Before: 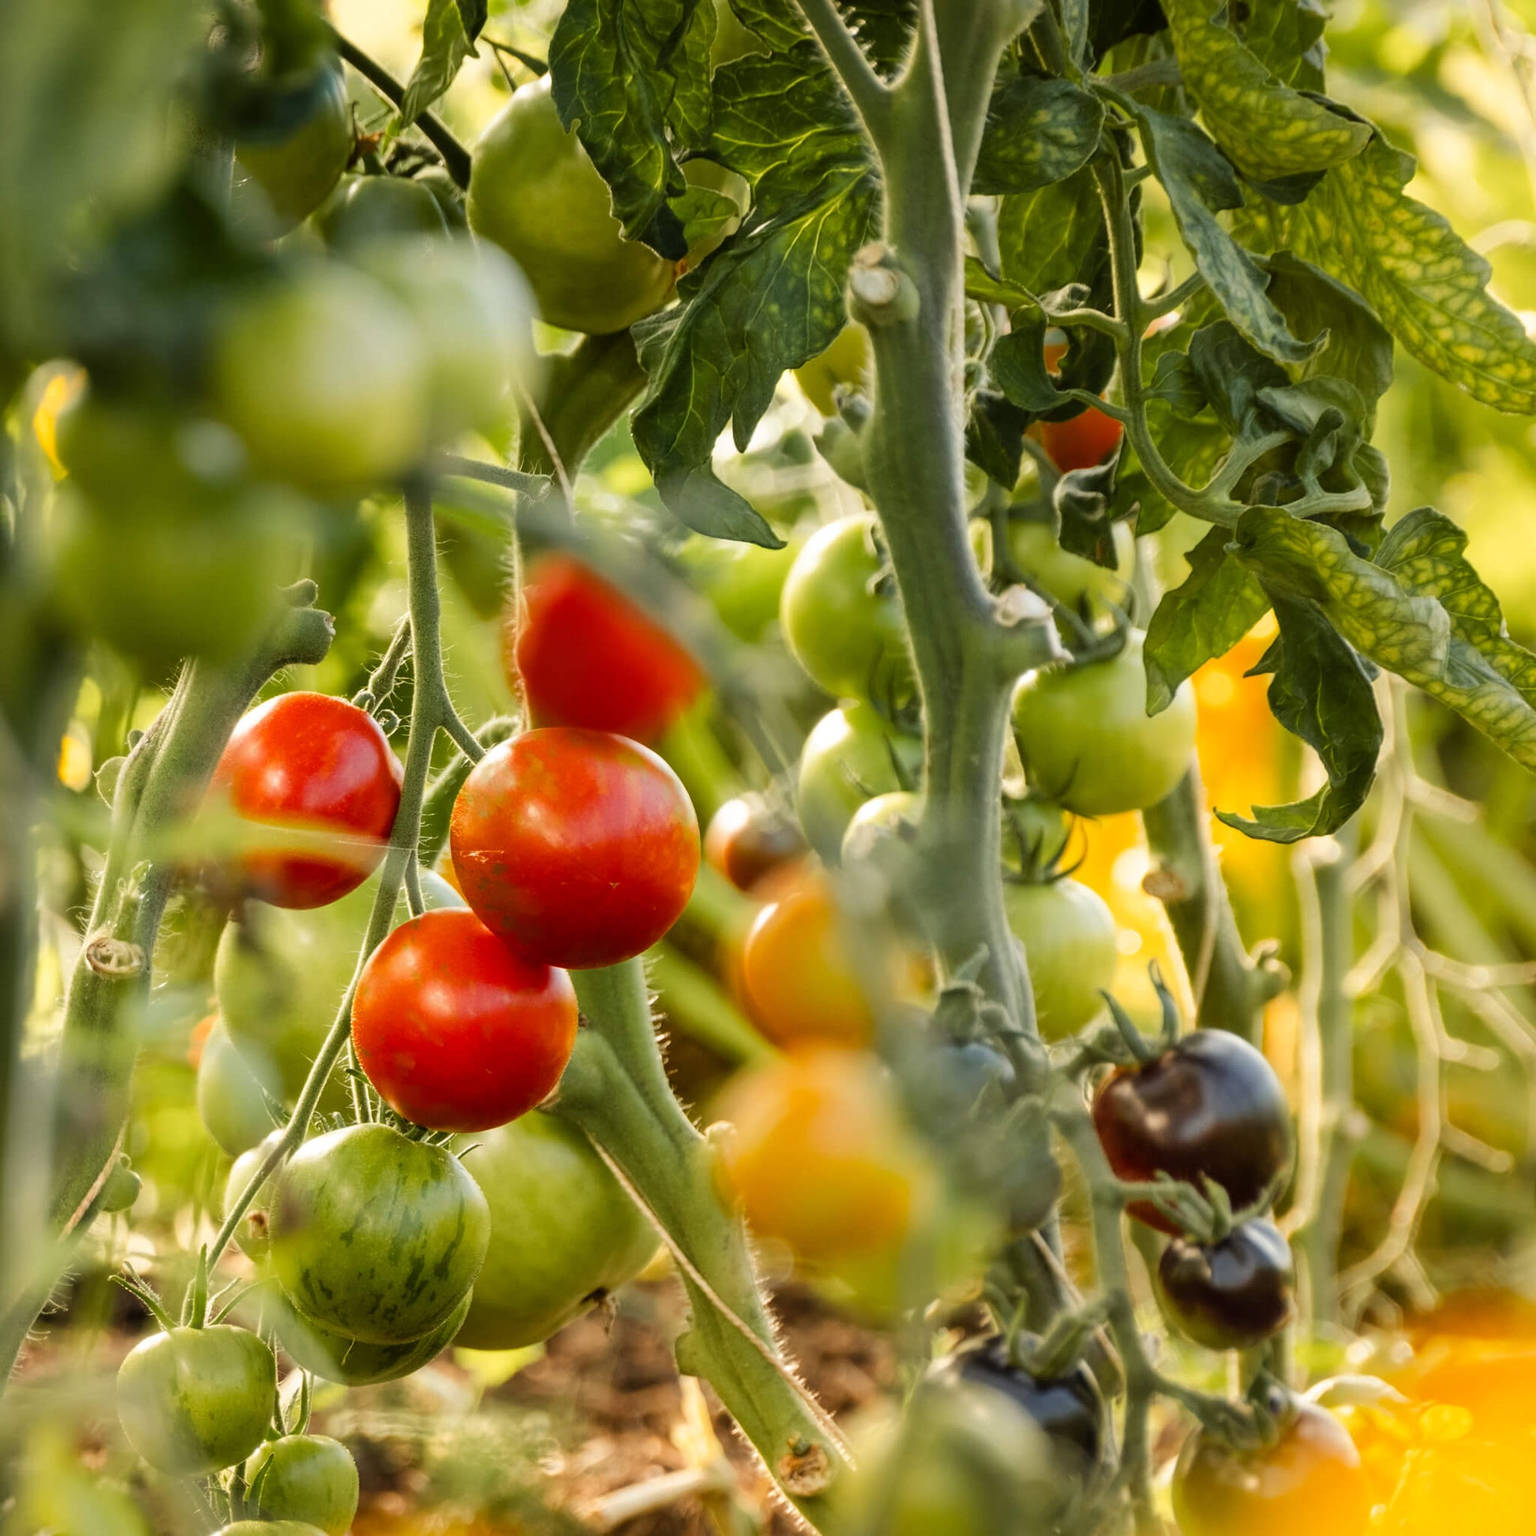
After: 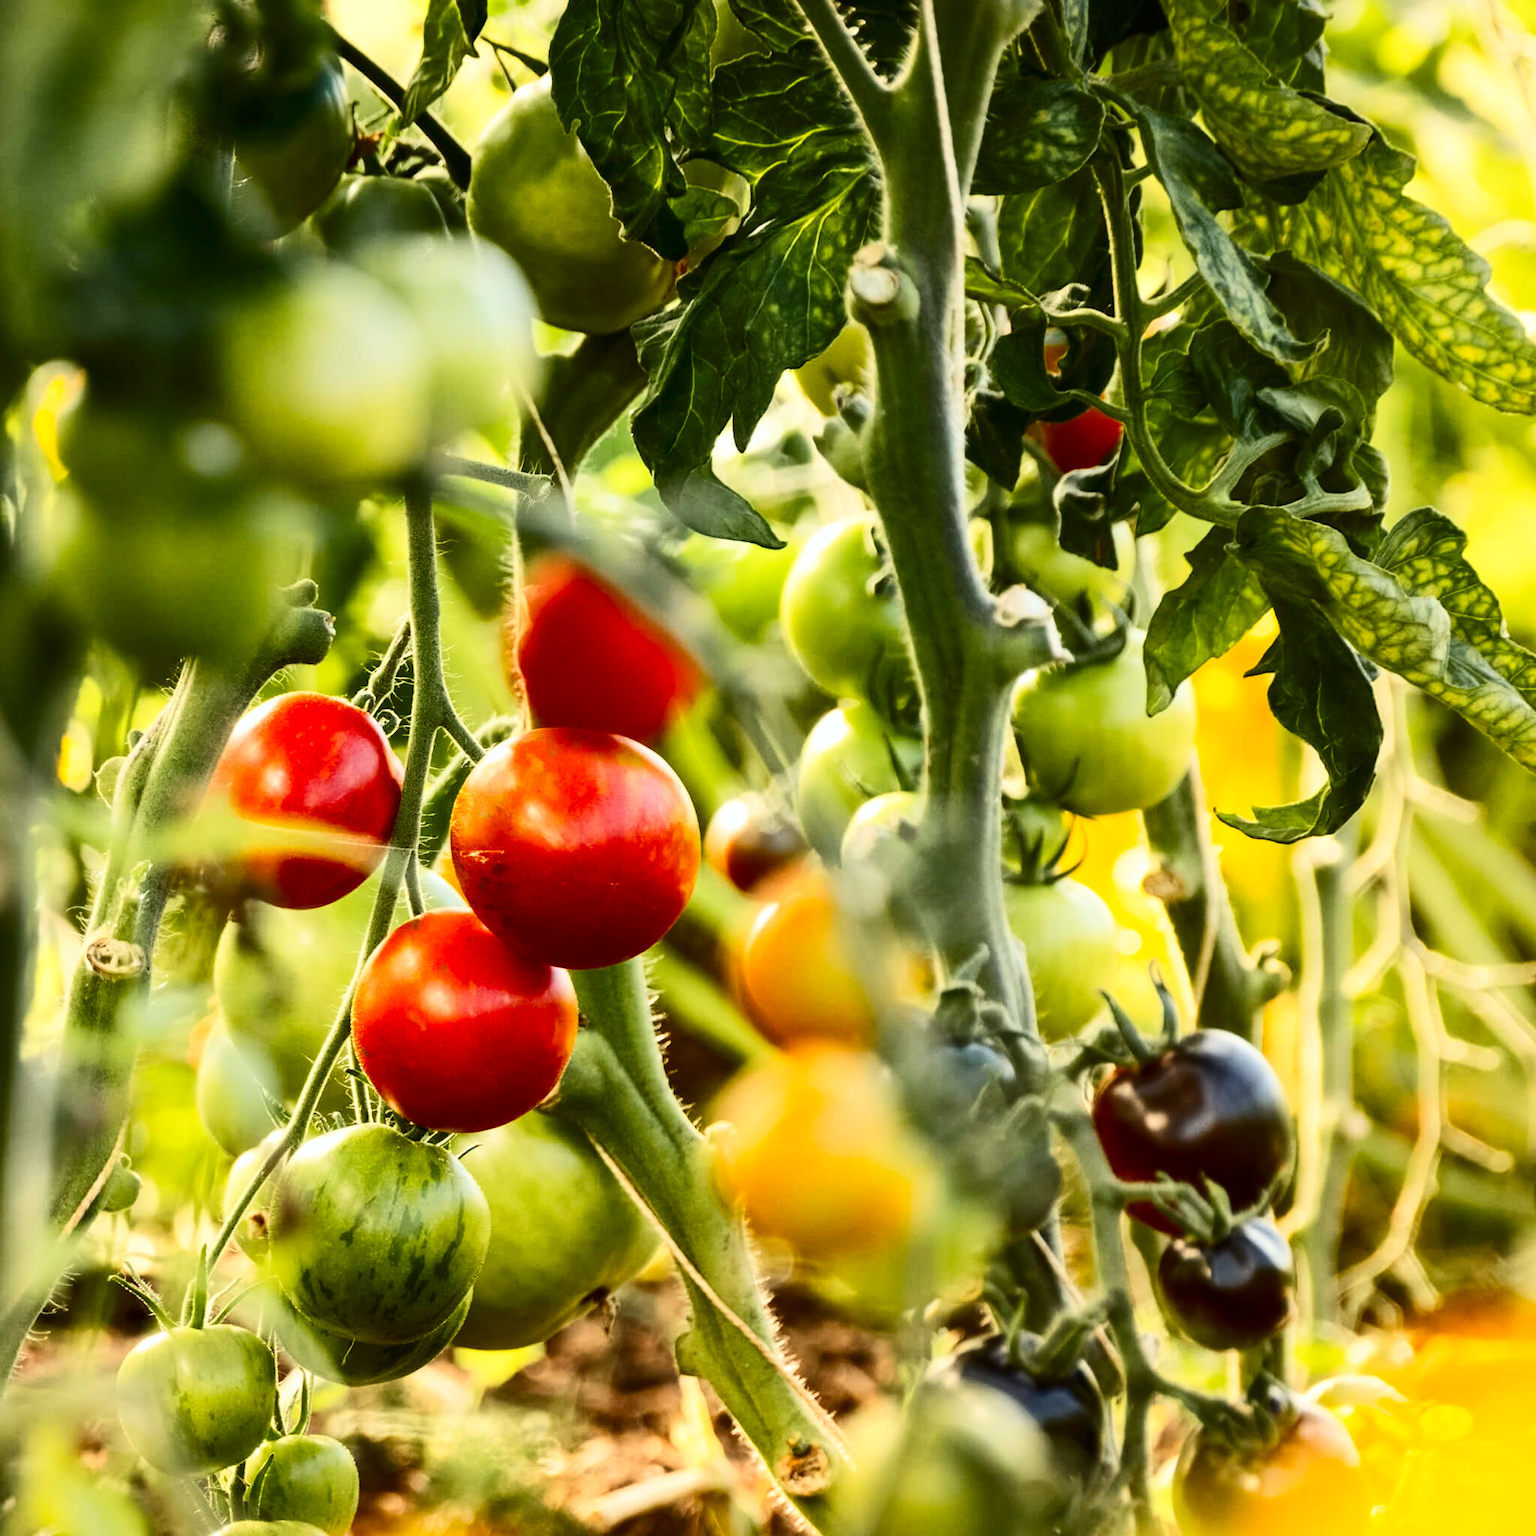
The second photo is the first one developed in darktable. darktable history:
white balance: red 0.986, blue 1.01
contrast brightness saturation: contrast 0.4, brightness 0.05, saturation 0.25
